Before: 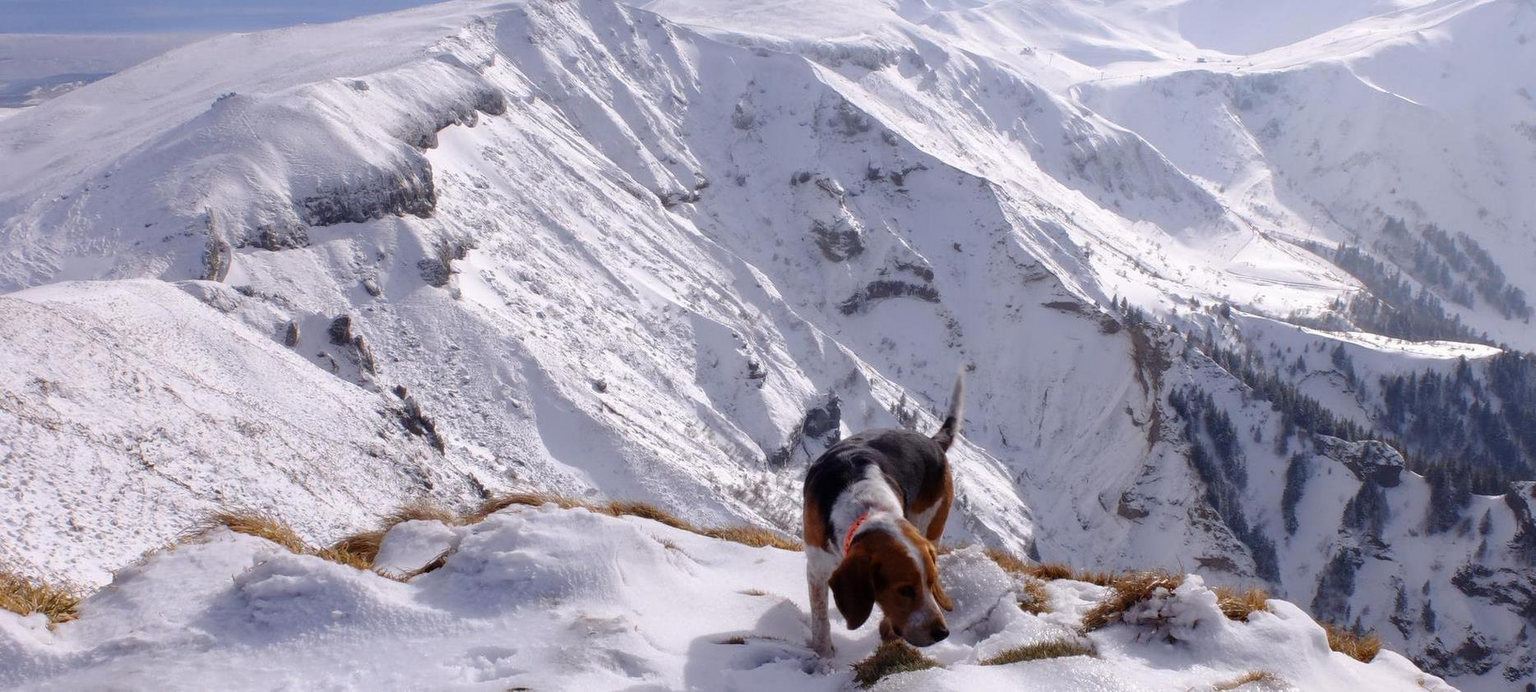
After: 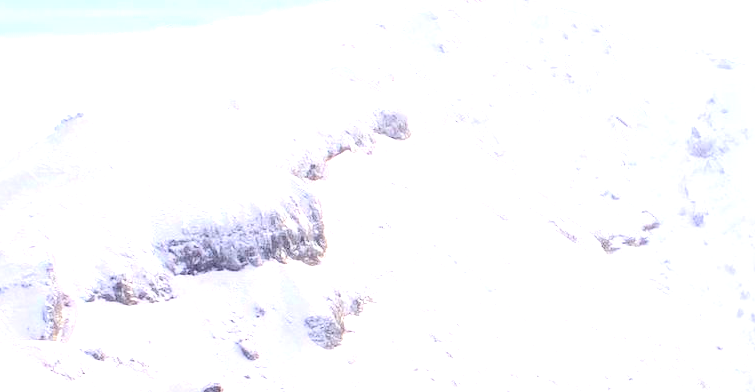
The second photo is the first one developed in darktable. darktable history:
crop and rotate: left 10.878%, top 0.089%, right 48.696%, bottom 53.307%
tone curve: curves: ch0 [(0, 0) (0.004, 0.001) (0.133, 0.112) (0.325, 0.362) (0.832, 0.893) (1, 1)], color space Lab, independent channels, preserve colors none
exposure: black level correction 0, exposure 1.997 EV, compensate highlight preservation false
